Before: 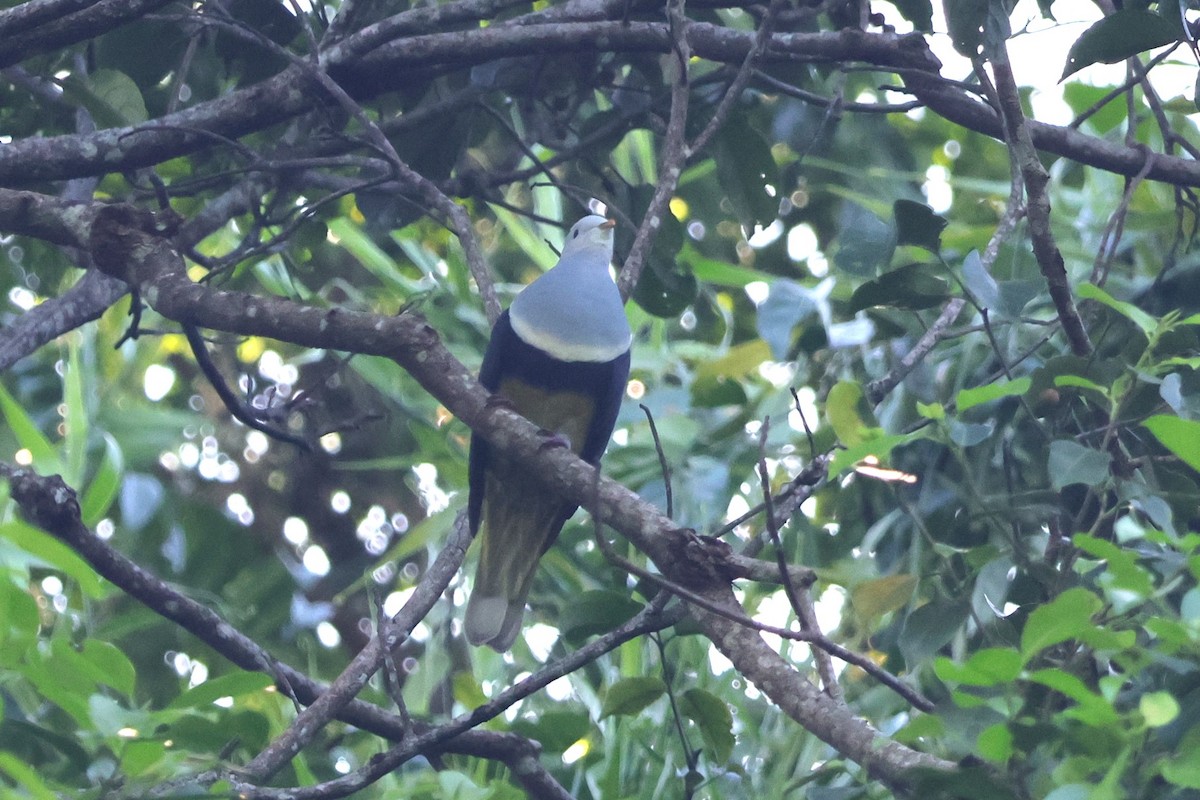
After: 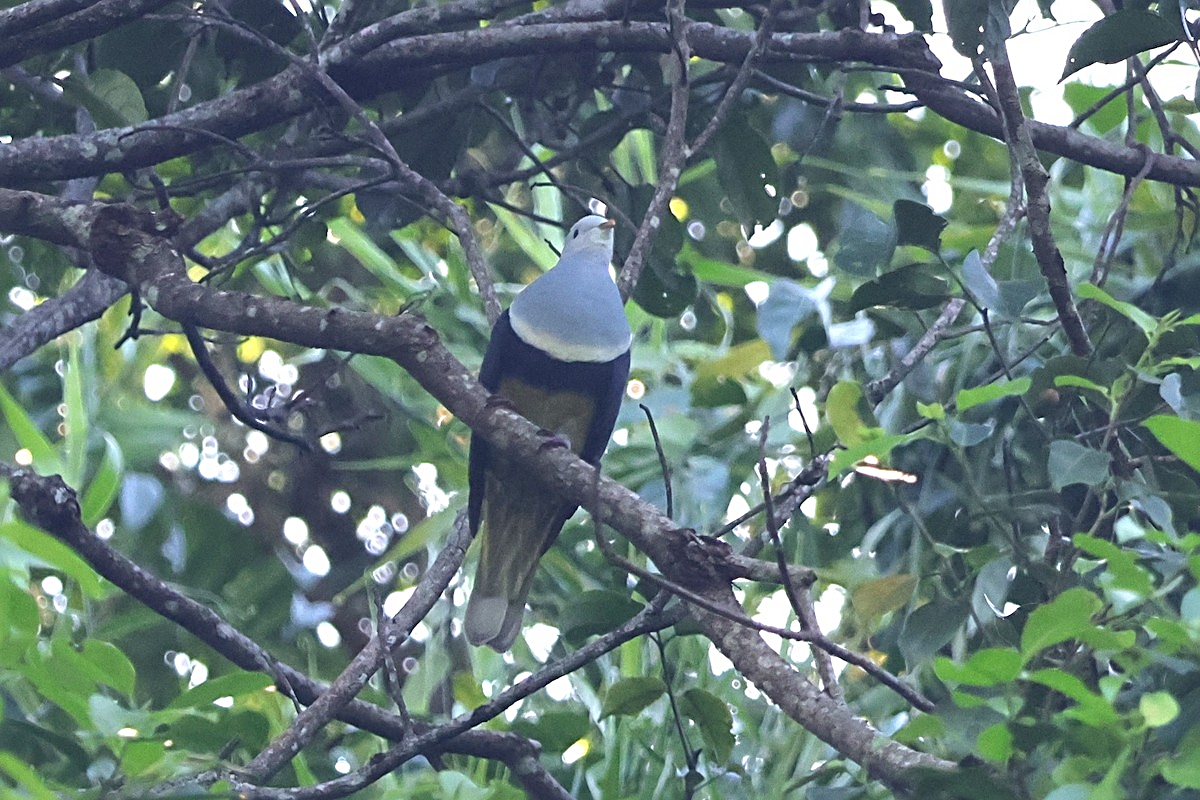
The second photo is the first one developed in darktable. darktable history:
sharpen: radius 2.628, amount 0.685
